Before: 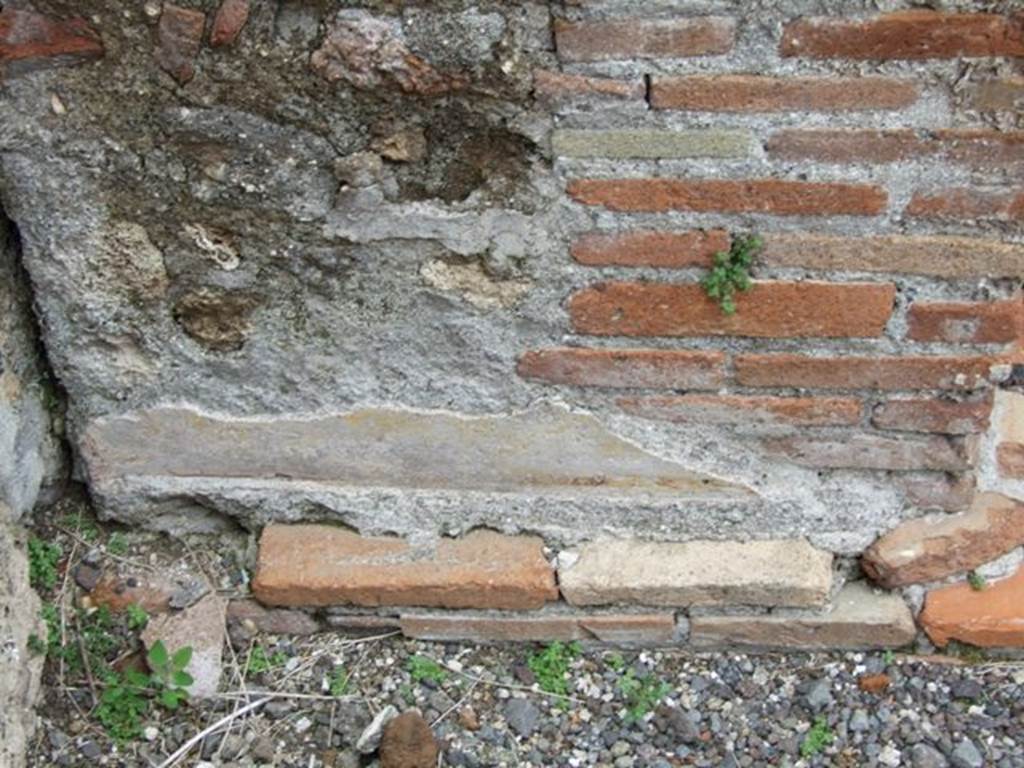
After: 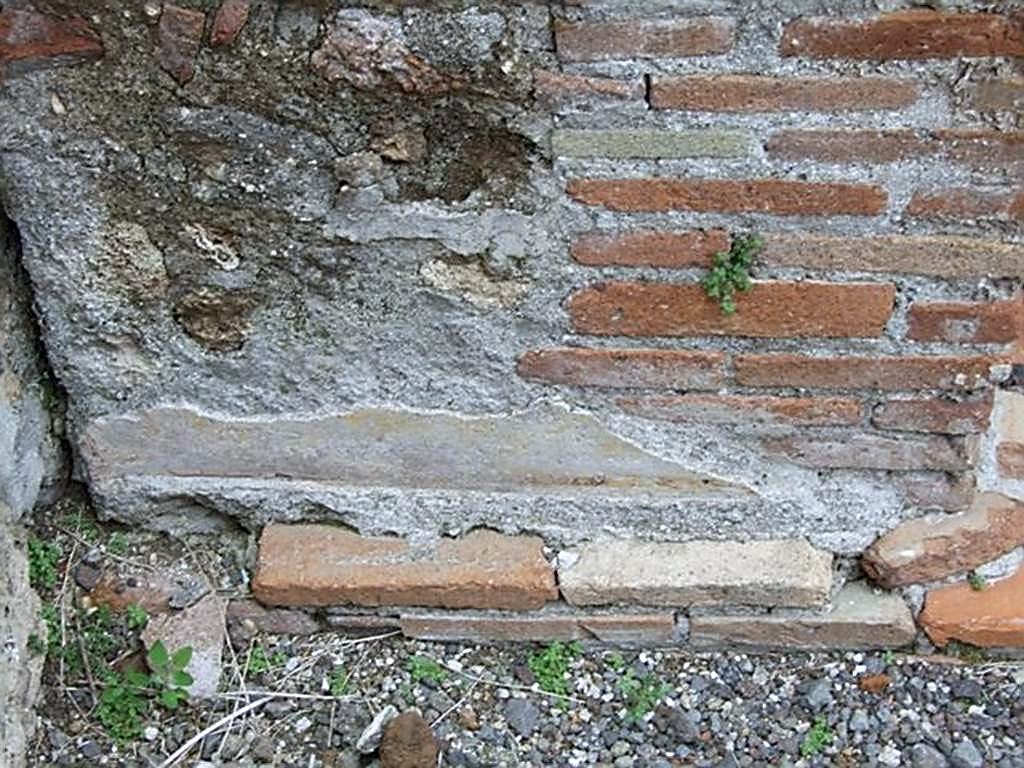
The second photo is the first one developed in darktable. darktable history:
sharpen: amount 1
white balance: red 0.967, blue 1.049
